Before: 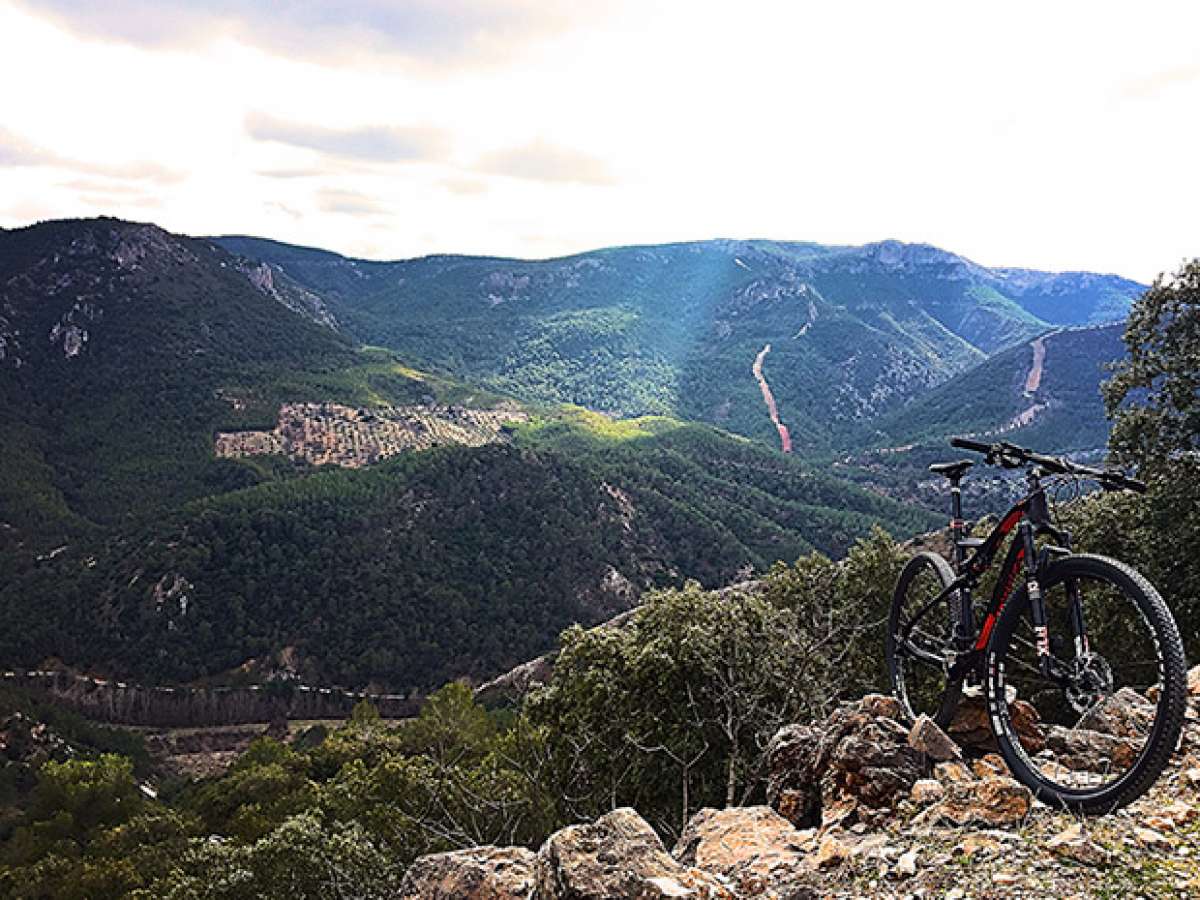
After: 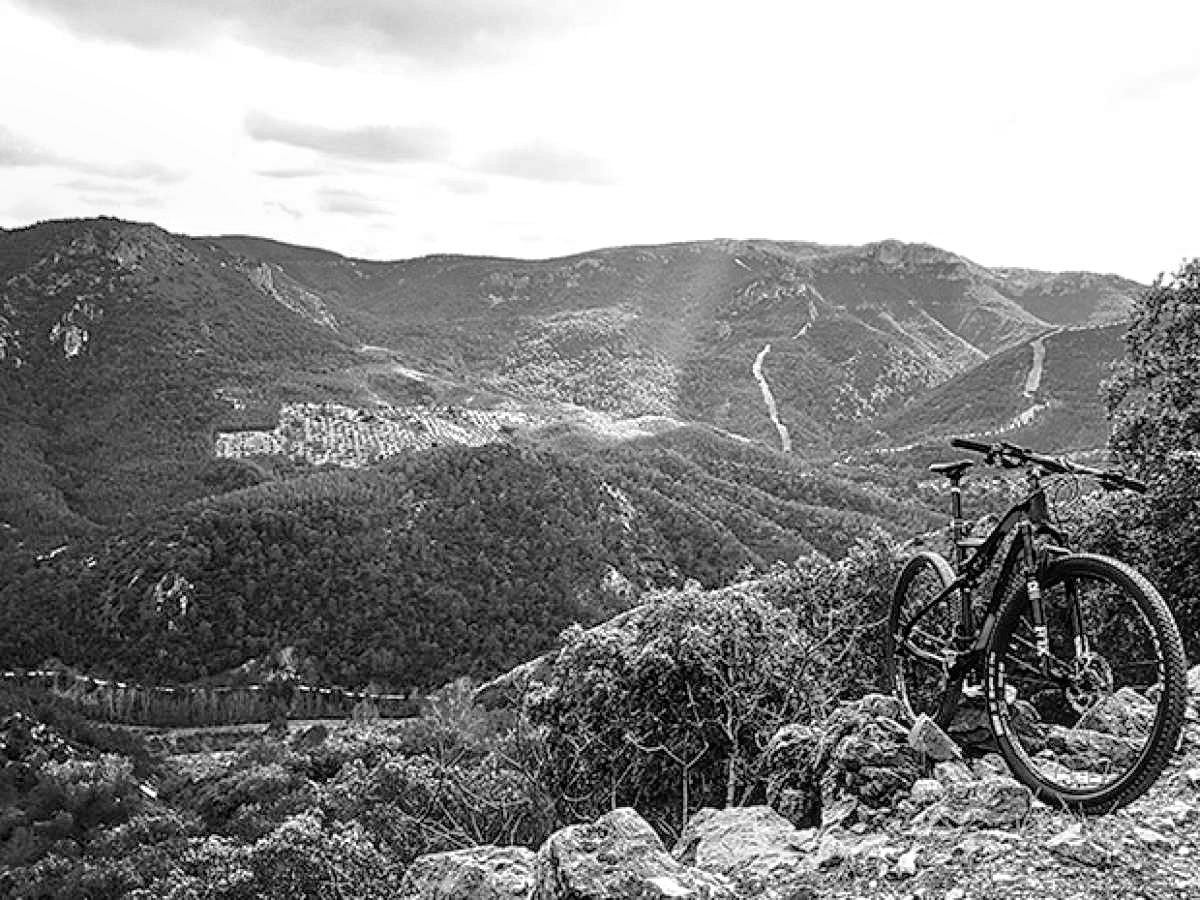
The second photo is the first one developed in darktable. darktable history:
exposure: compensate highlight preservation false
tone equalizer: -7 EV 0.15 EV, -6 EV 0.6 EV, -5 EV 1.15 EV, -4 EV 1.33 EV, -3 EV 1.15 EV, -2 EV 0.6 EV, -1 EV 0.15 EV, mask exposure compensation -0.5 EV
monochrome: a 1.94, b -0.638
local contrast: on, module defaults
